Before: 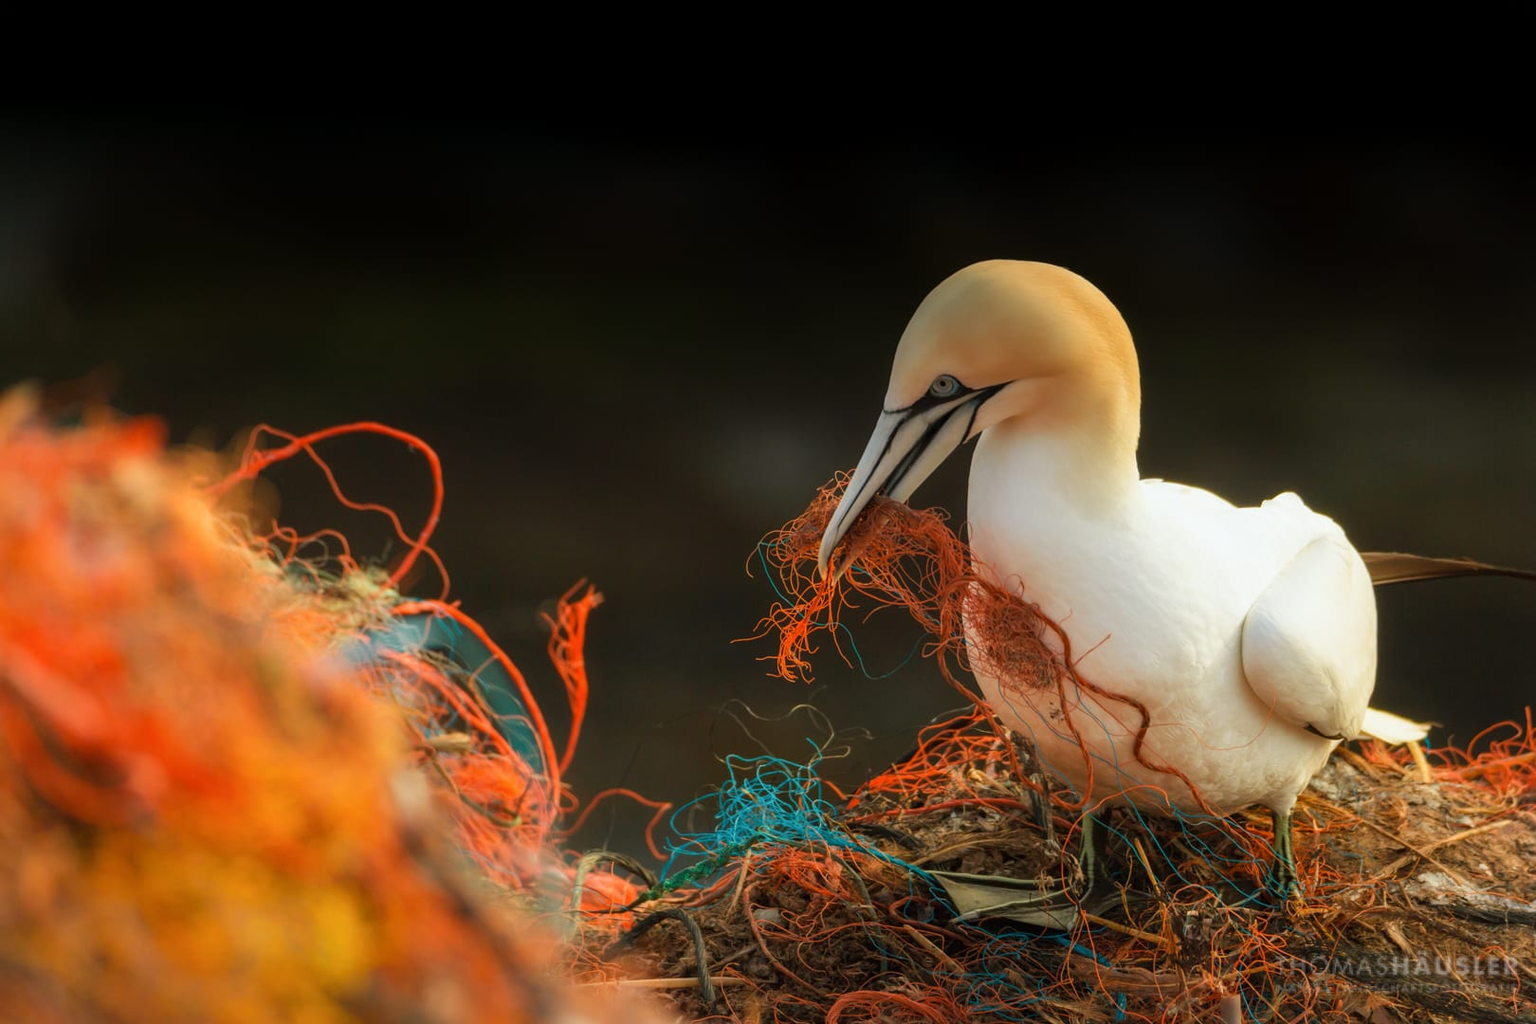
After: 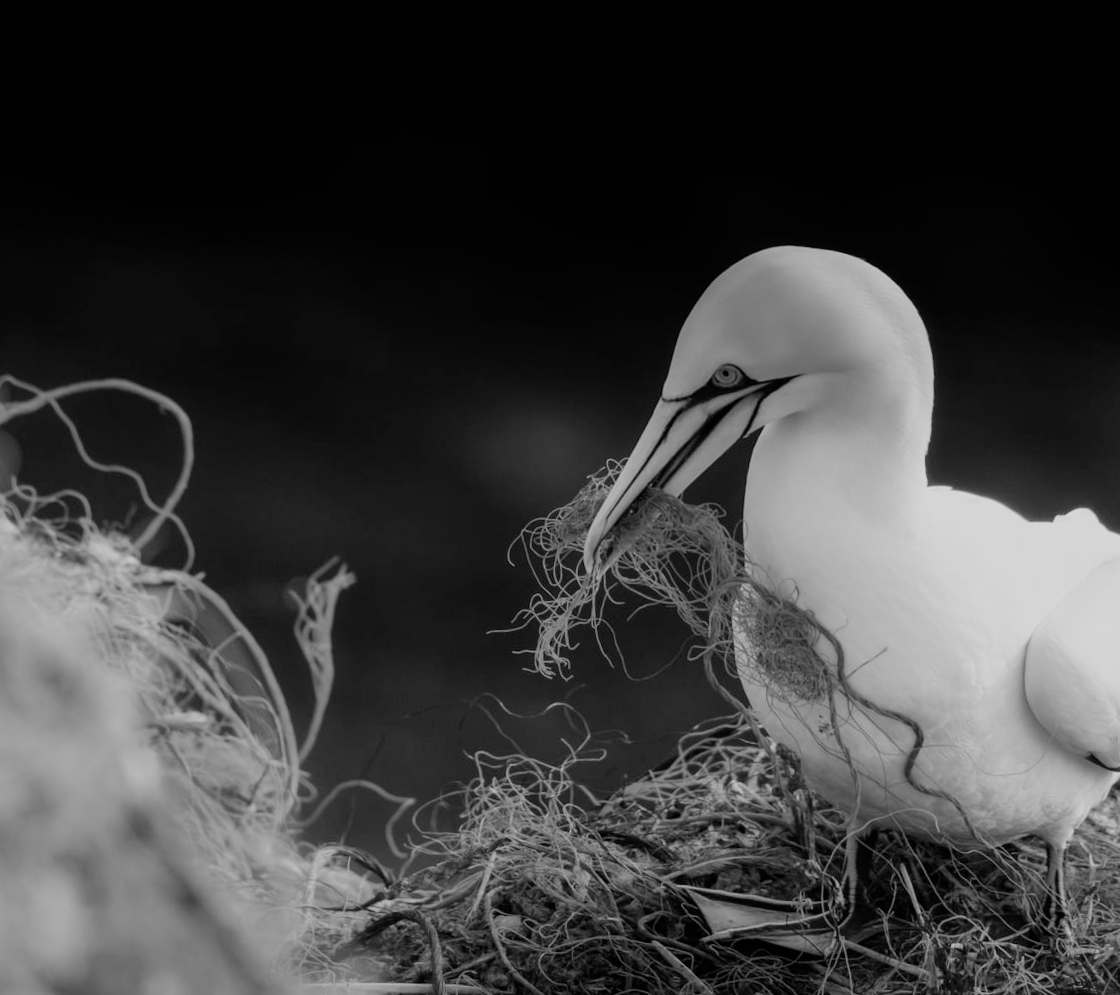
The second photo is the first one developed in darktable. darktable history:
filmic rgb: black relative exposure -7.65 EV, white relative exposure 4.56 EV, hardness 3.61
crop and rotate: angle -3.27°, left 14.277%, top 0.028%, right 10.766%, bottom 0.028%
exposure: exposure 0.29 EV, compensate highlight preservation false
monochrome: a 32, b 64, size 2.3
